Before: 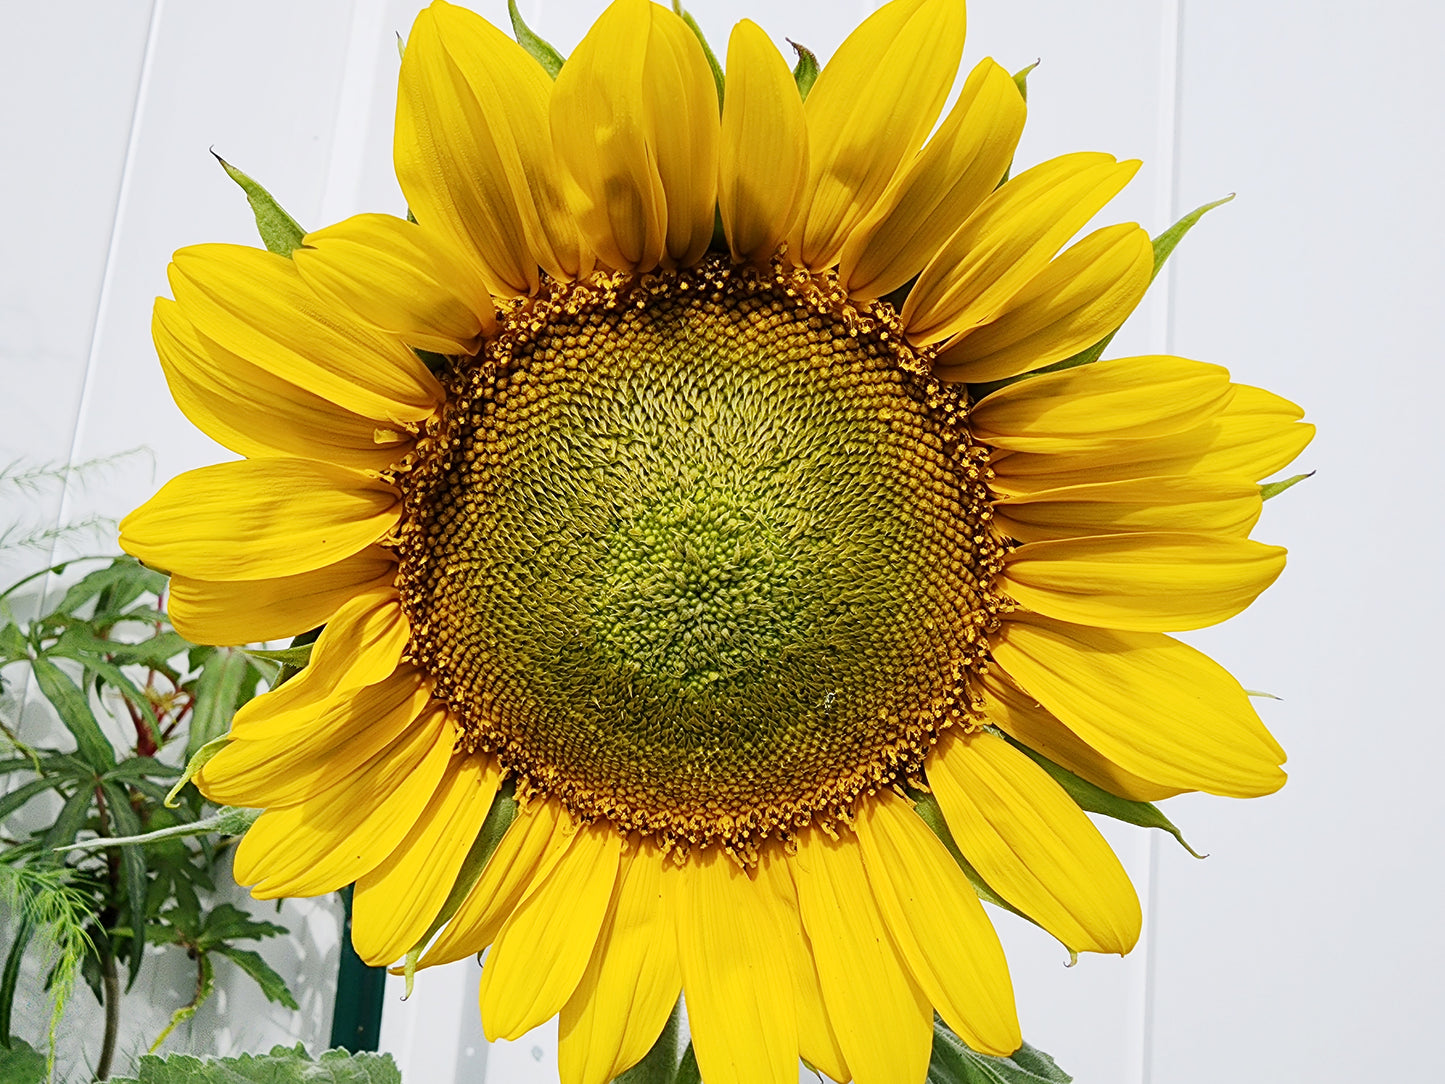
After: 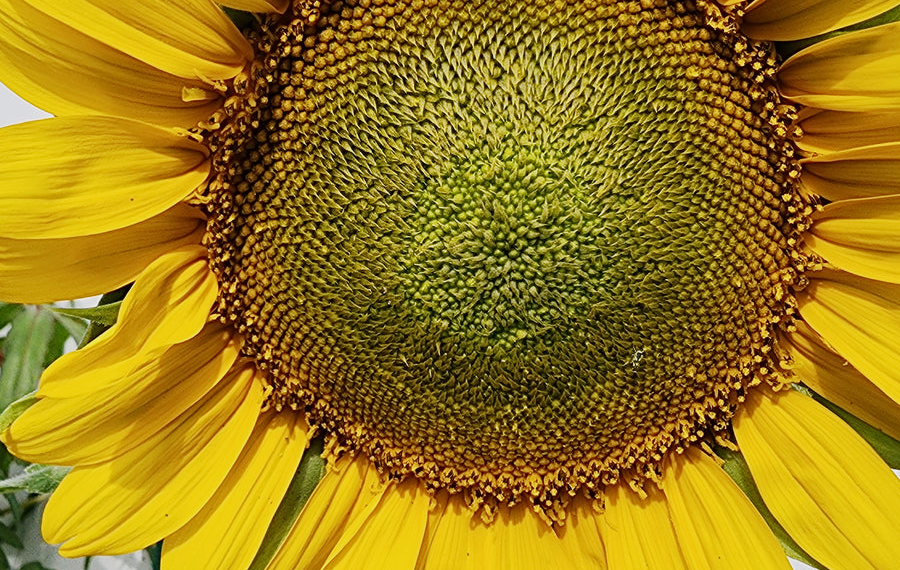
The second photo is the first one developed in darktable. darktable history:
exposure: exposure -0.206 EV, compensate highlight preservation false
crop: left 13.3%, top 31.591%, right 24.409%, bottom 15.803%
